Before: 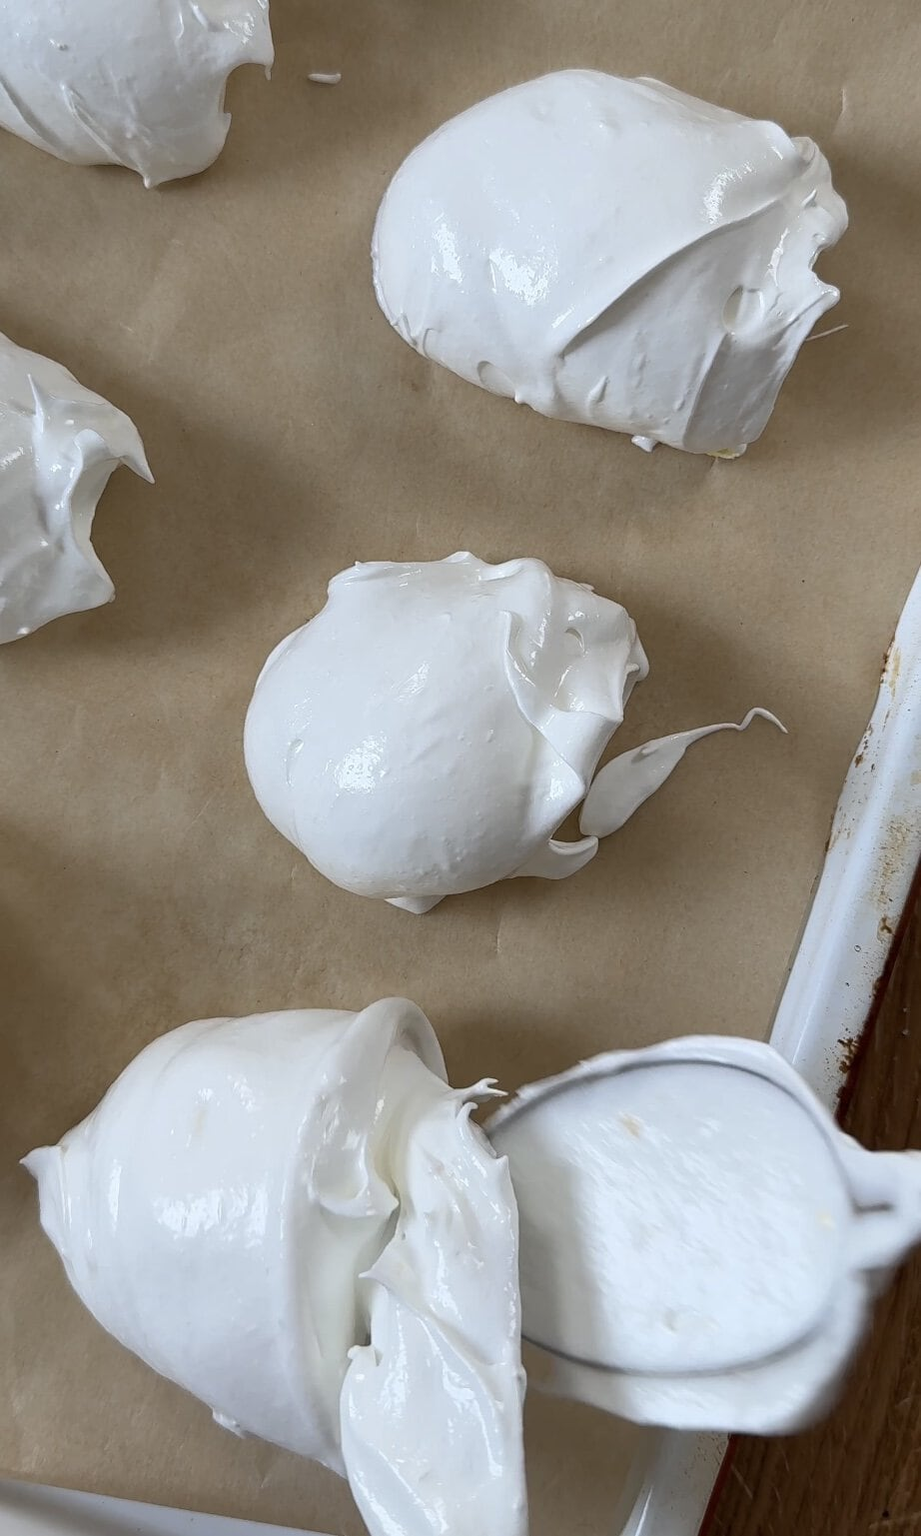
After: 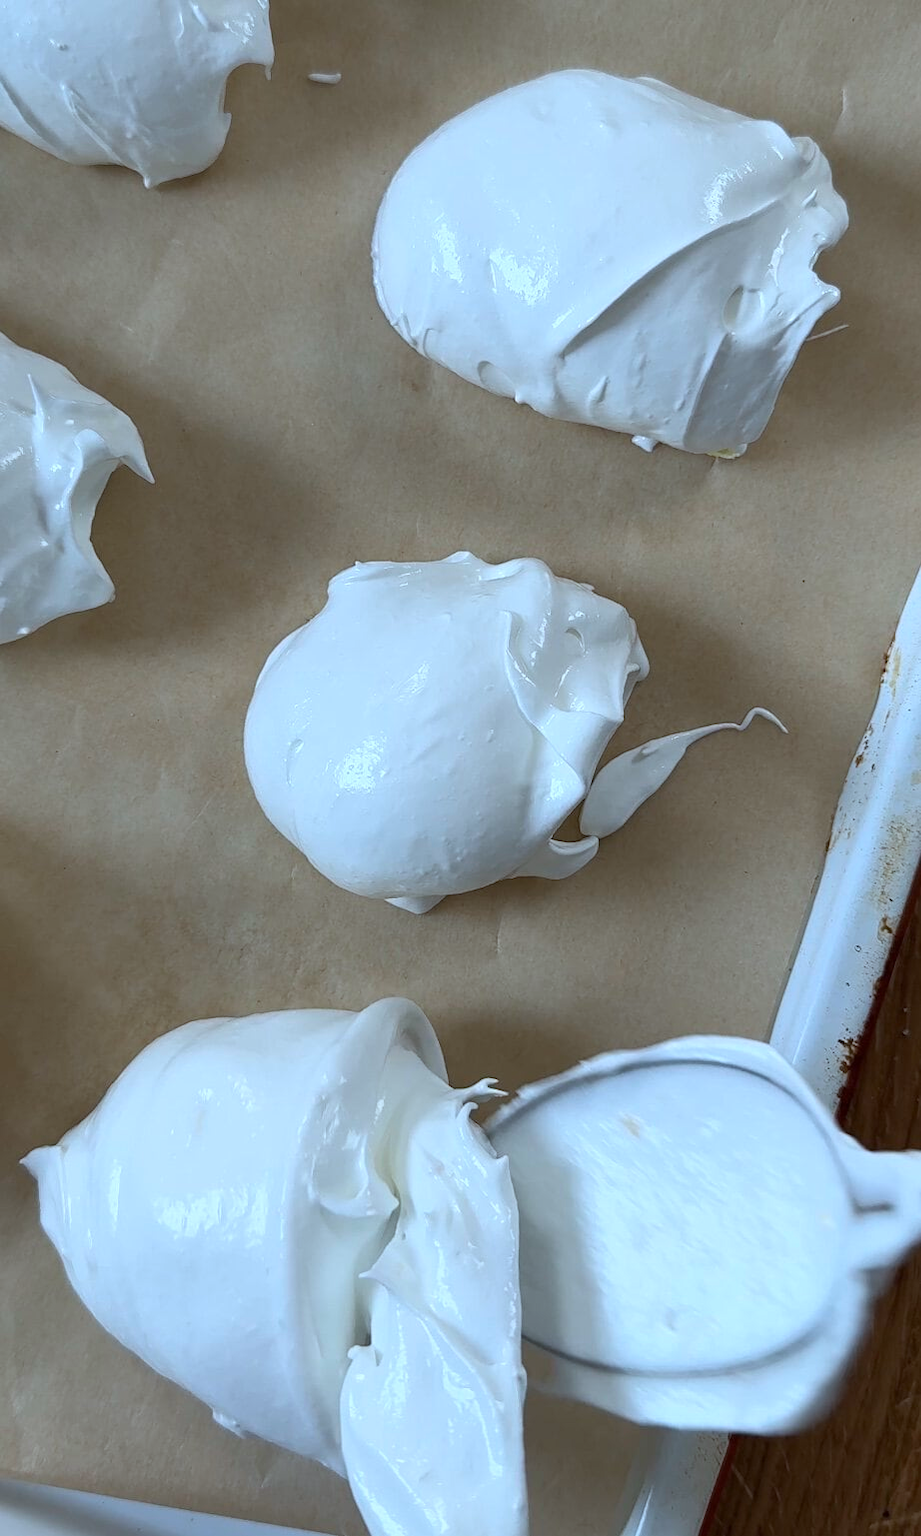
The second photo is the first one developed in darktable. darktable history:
color calibration: illuminant Planckian (black body), x 0.378, y 0.375, temperature 4048.15 K
